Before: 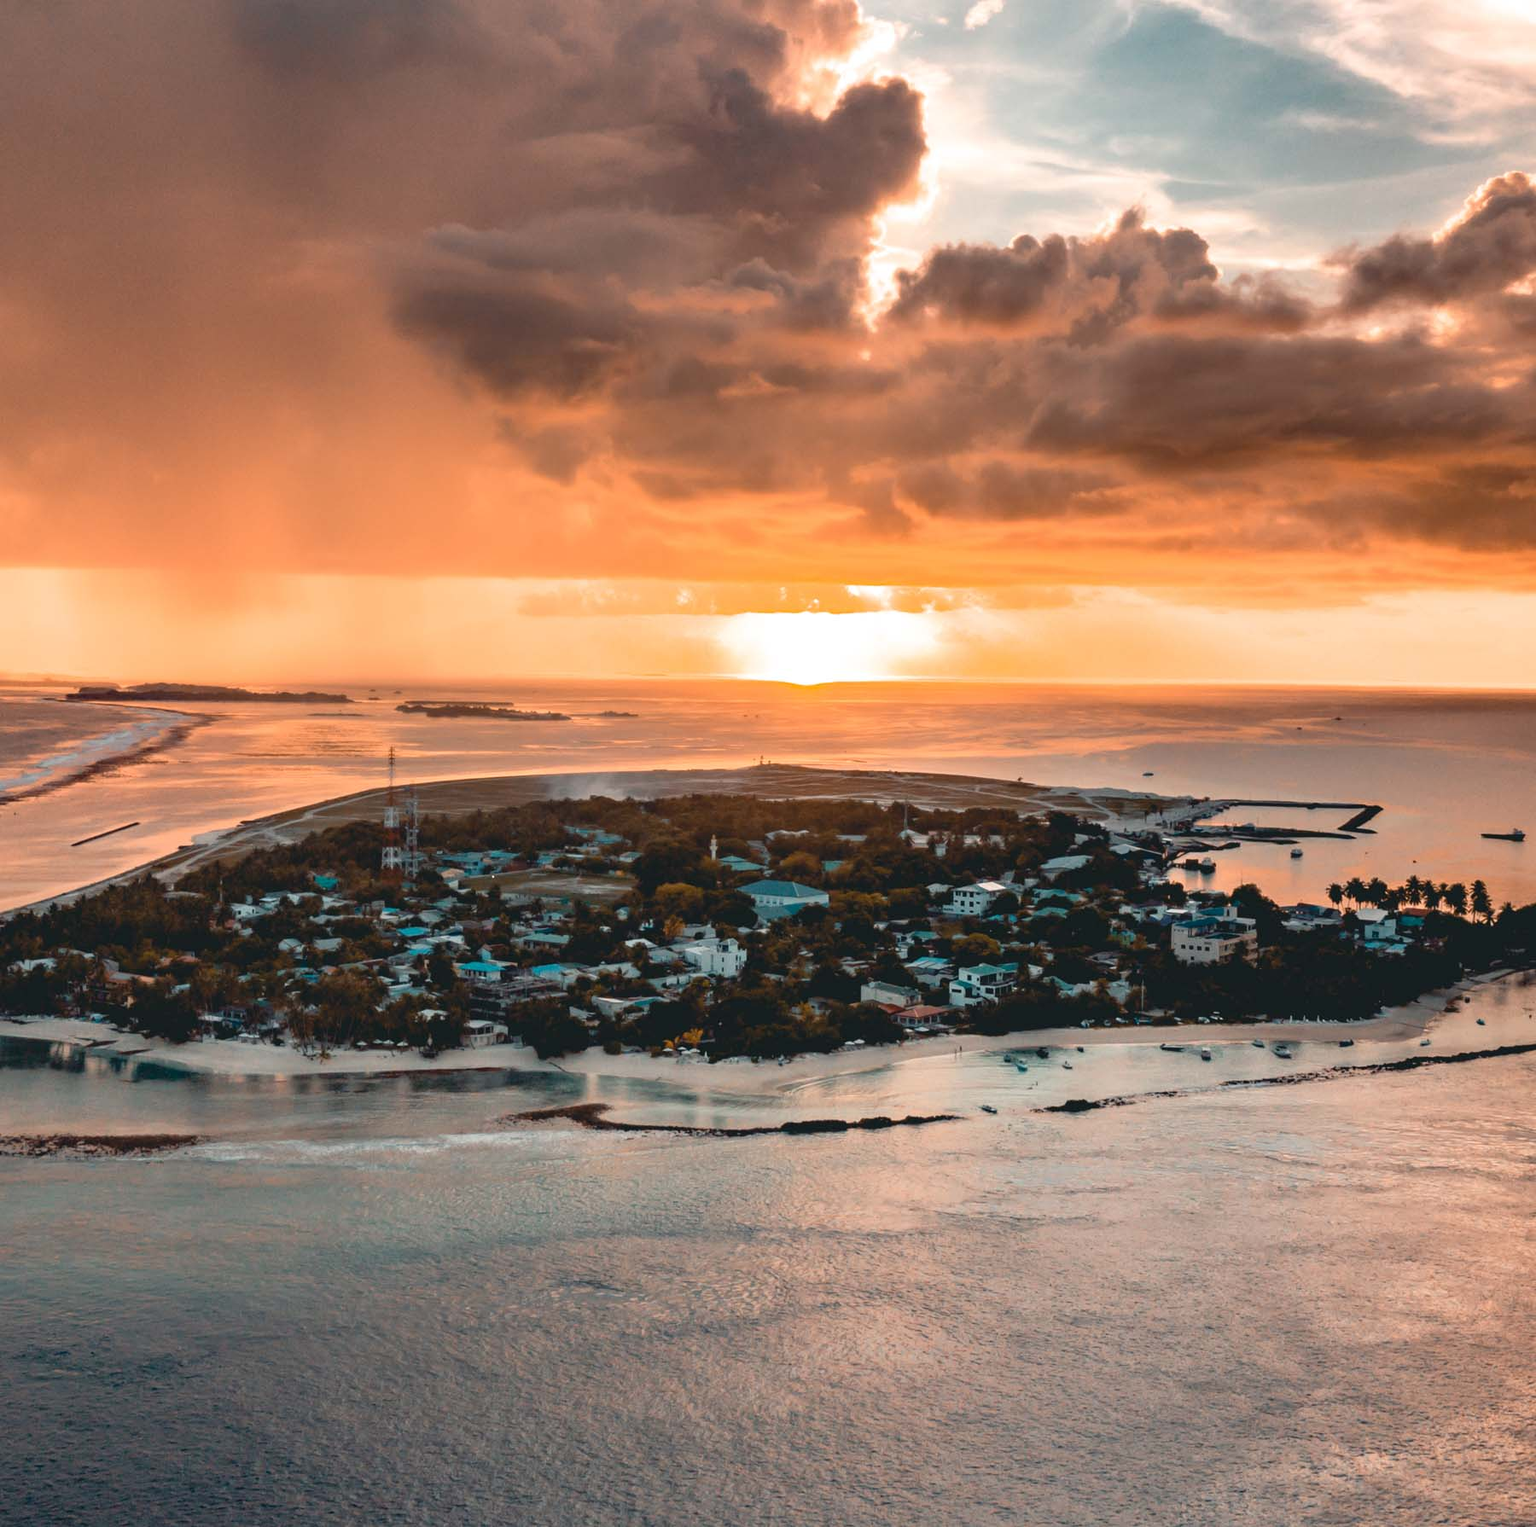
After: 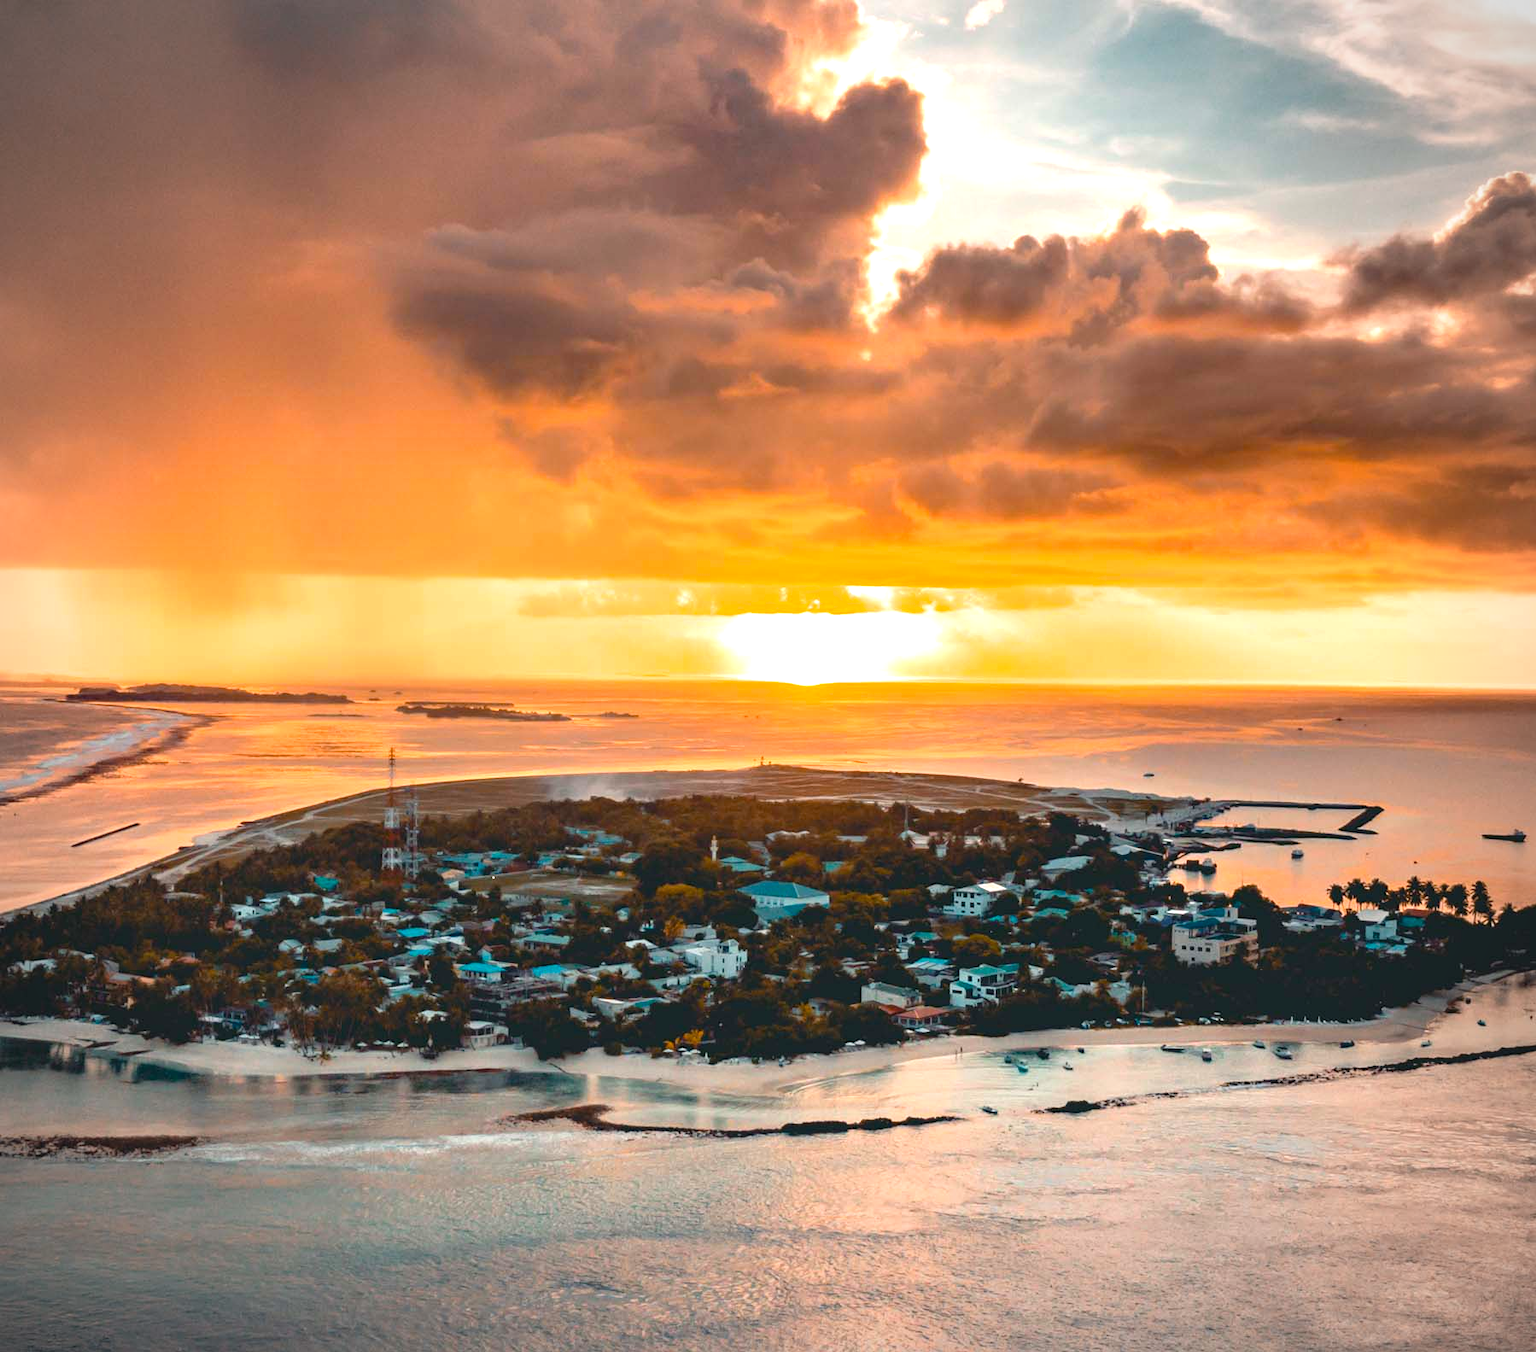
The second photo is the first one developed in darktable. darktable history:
color balance rgb: perceptual saturation grading › global saturation 20%, global vibrance 20%
vignetting: on, module defaults
exposure: exposure 0.507 EV, compensate highlight preservation false
crop and rotate: top 0%, bottom 11.49%
white balance: emerald 1
